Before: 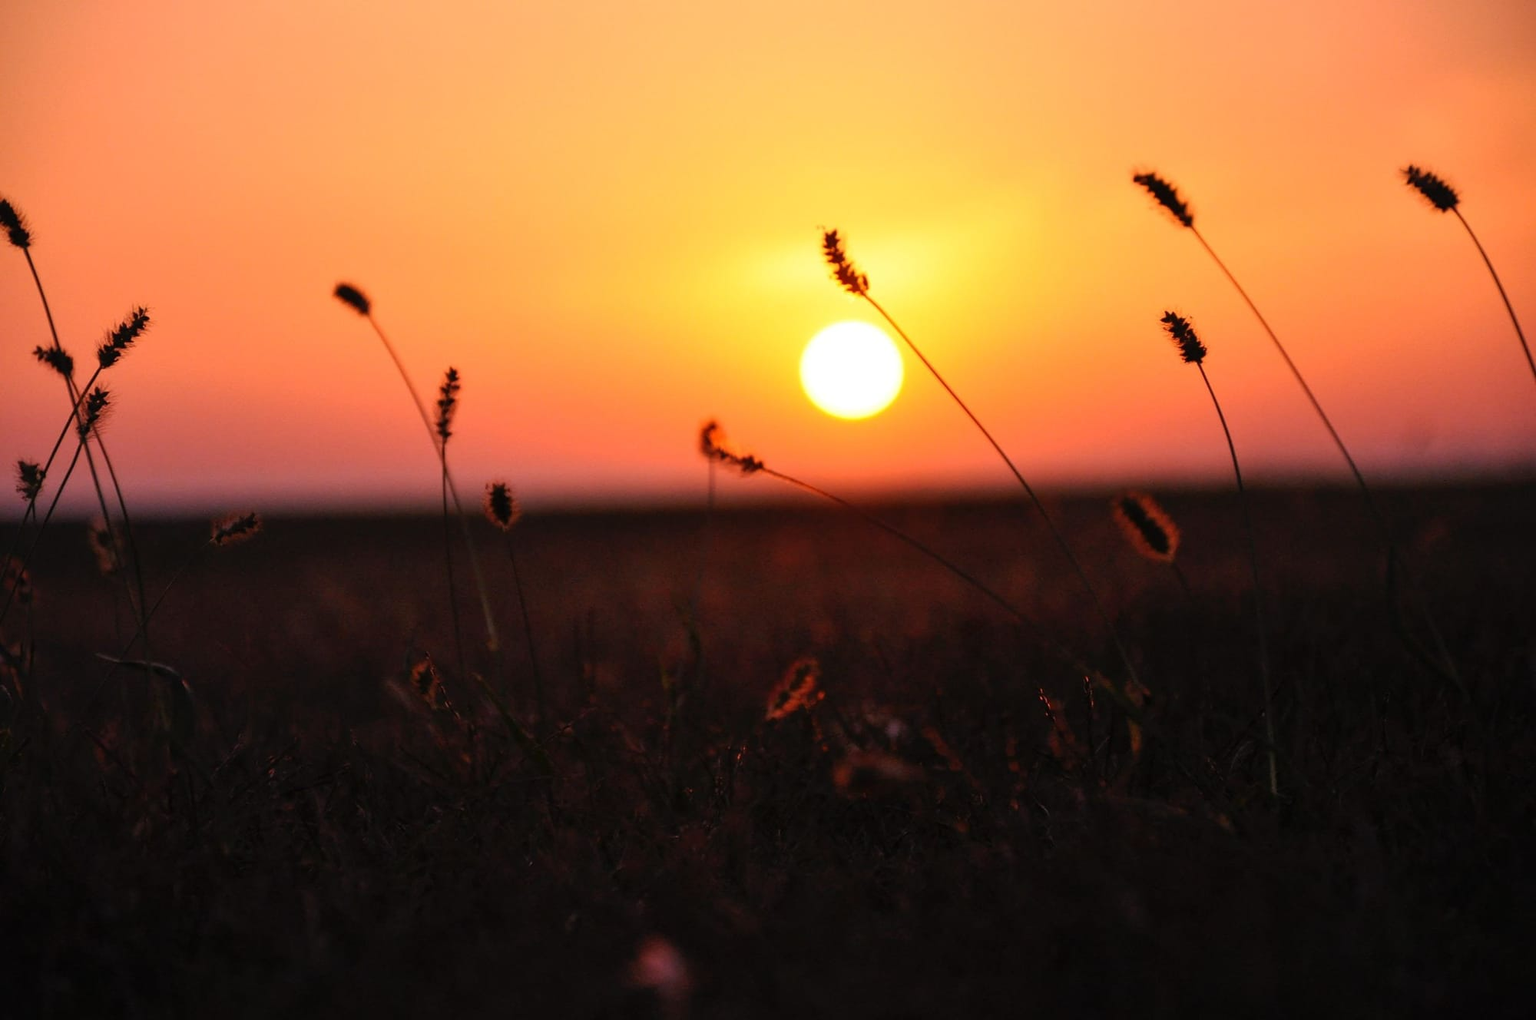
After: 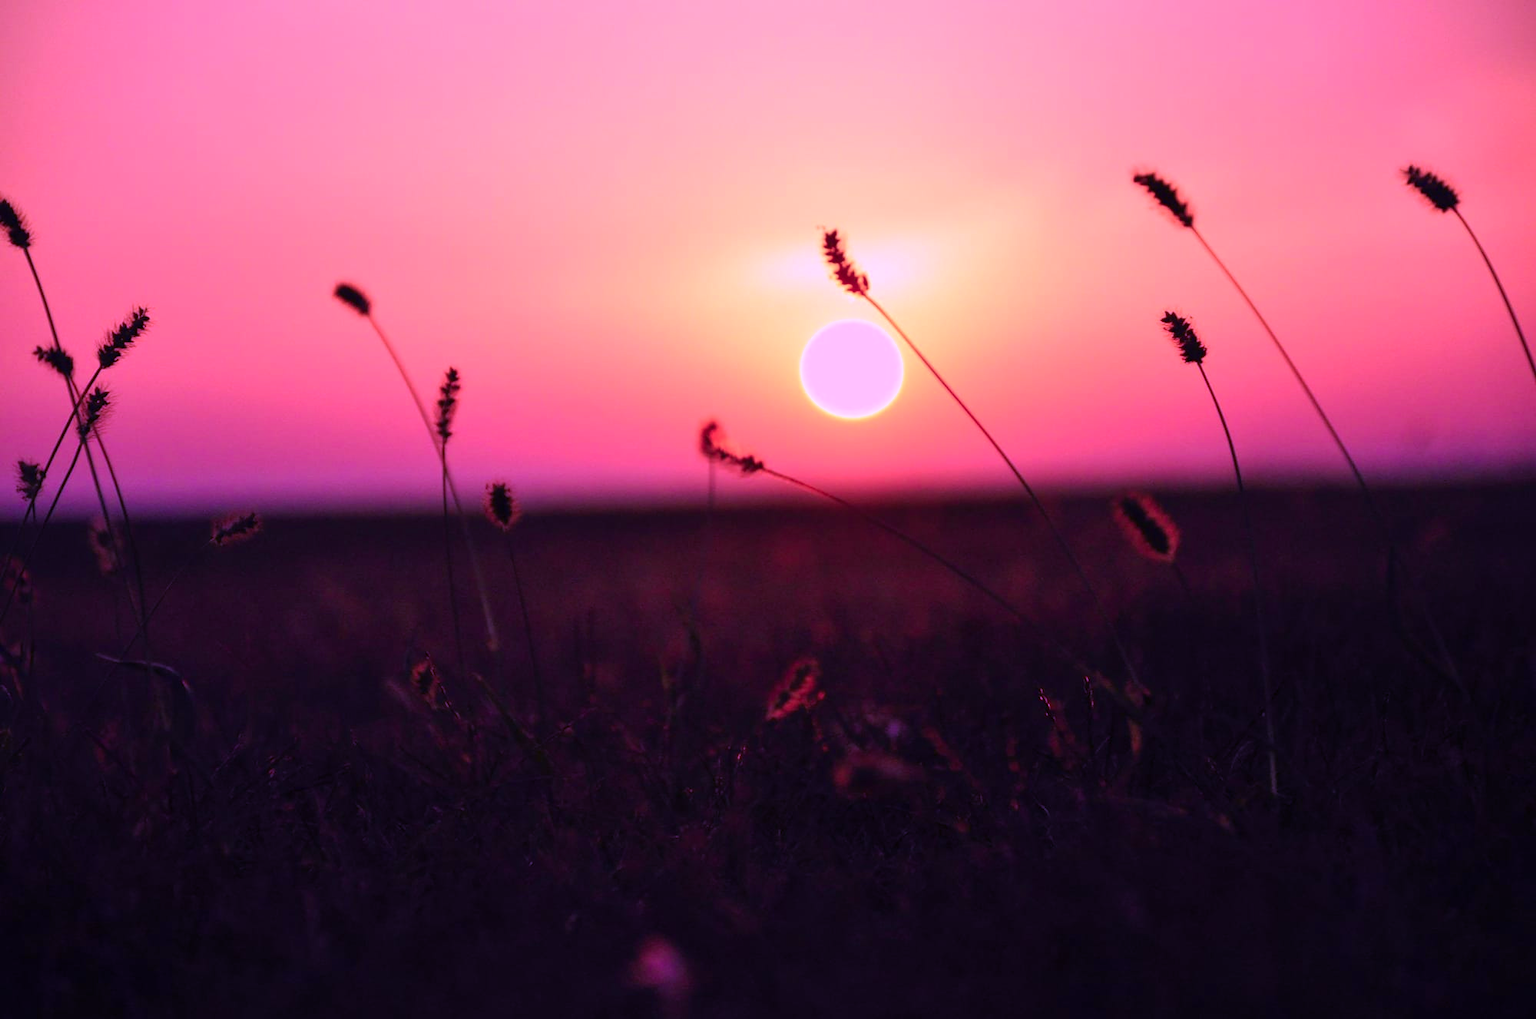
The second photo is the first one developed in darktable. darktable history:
color calibration: output R [0.994, 0.059, -0.119, 0], output G [-0.036, 1.09, -0.119, 0], output B [0.078, -0.108, 0.961, 0], illuminant custom, x 0.379, y 0.483, temperature 4474.66 K
